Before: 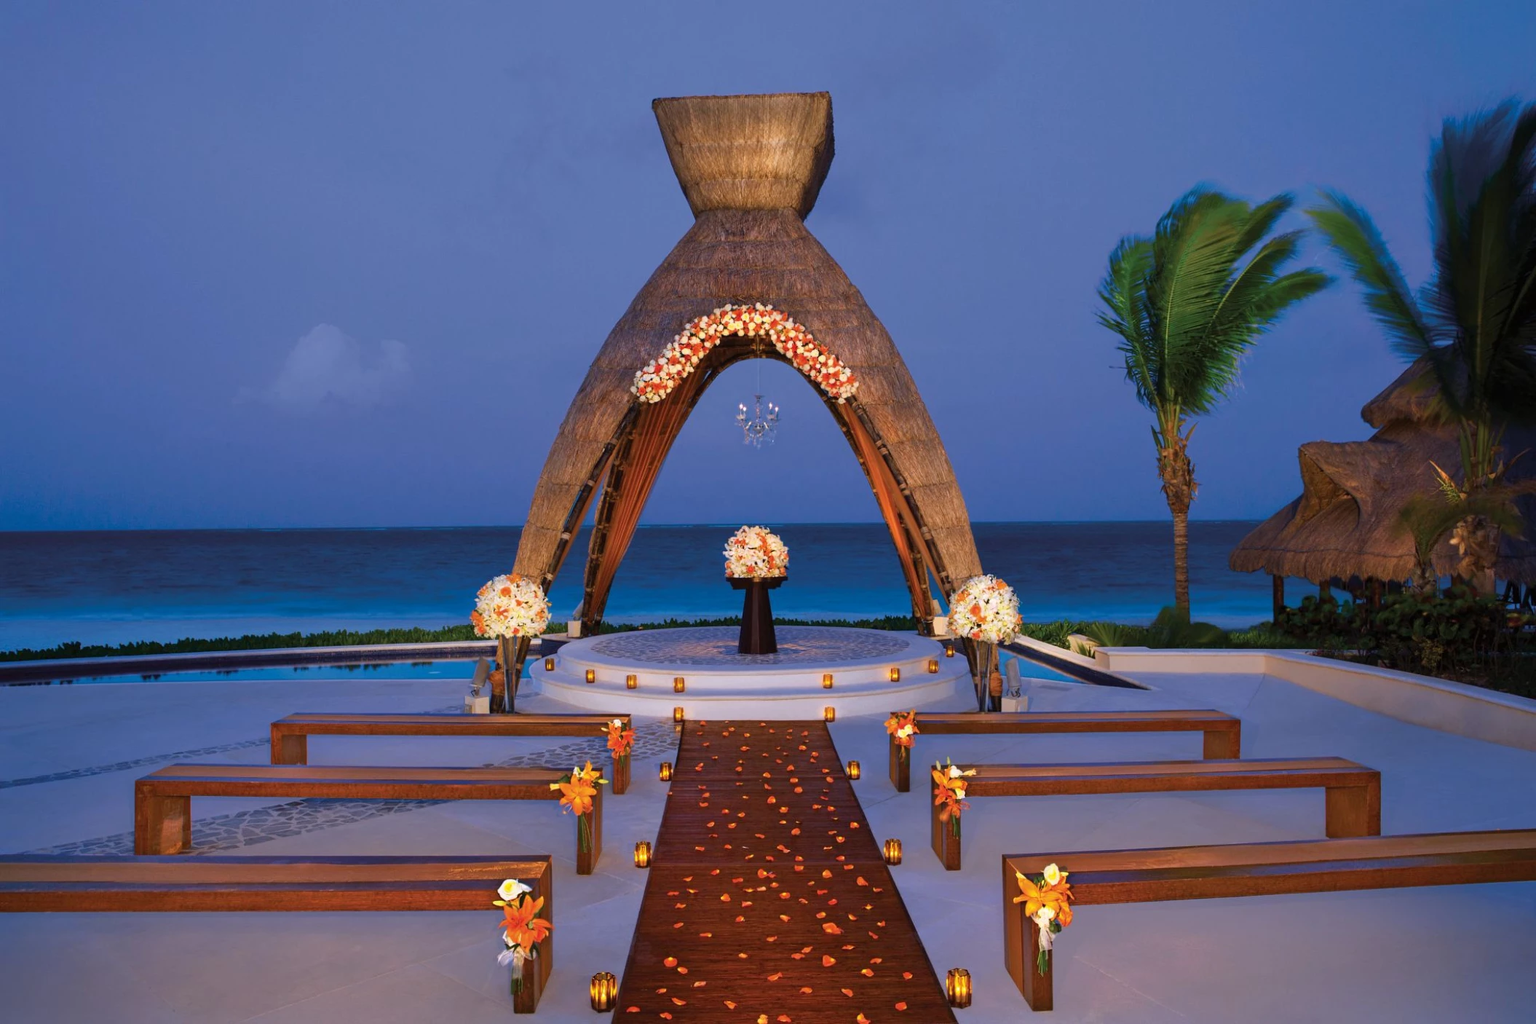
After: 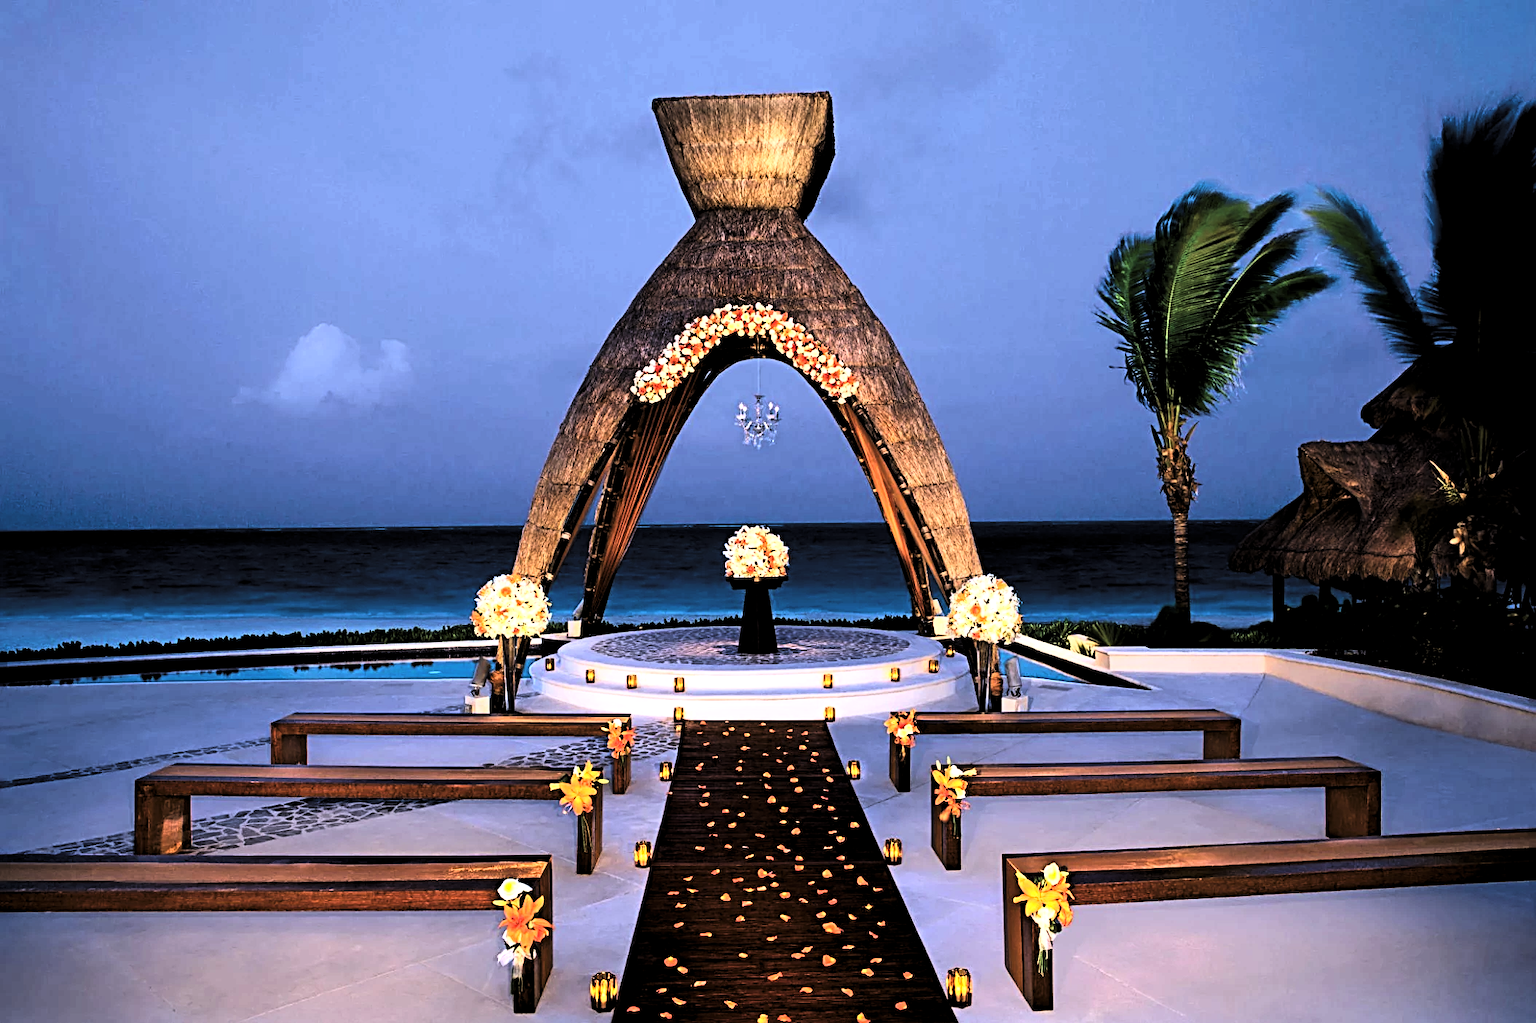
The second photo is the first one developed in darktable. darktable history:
sharpen: radius 4
levels: levels [0.101, 0.578, 0.953]
rgb curve: curves: ch0 [(0, 0) (0.21, 0.15) (0.24, 0.21) (0.5, 0.75) (0.75, 0.96) (0.89, 0.99) (1, 1)]; ch1 [(0, 0.02) (0.21, 0.13) (0.25, 0.2) (0.5, 0.67) (0.75, 0.9) (0.89, 0.97) (1, 1)]; ch2 [(0, 0.02) (0.21, 0.13) (0.25, 0.2) (0.5, 0.67) (0.75, 0.9) (0.89, 0.97) (1, 1)], compensate middle gray true
